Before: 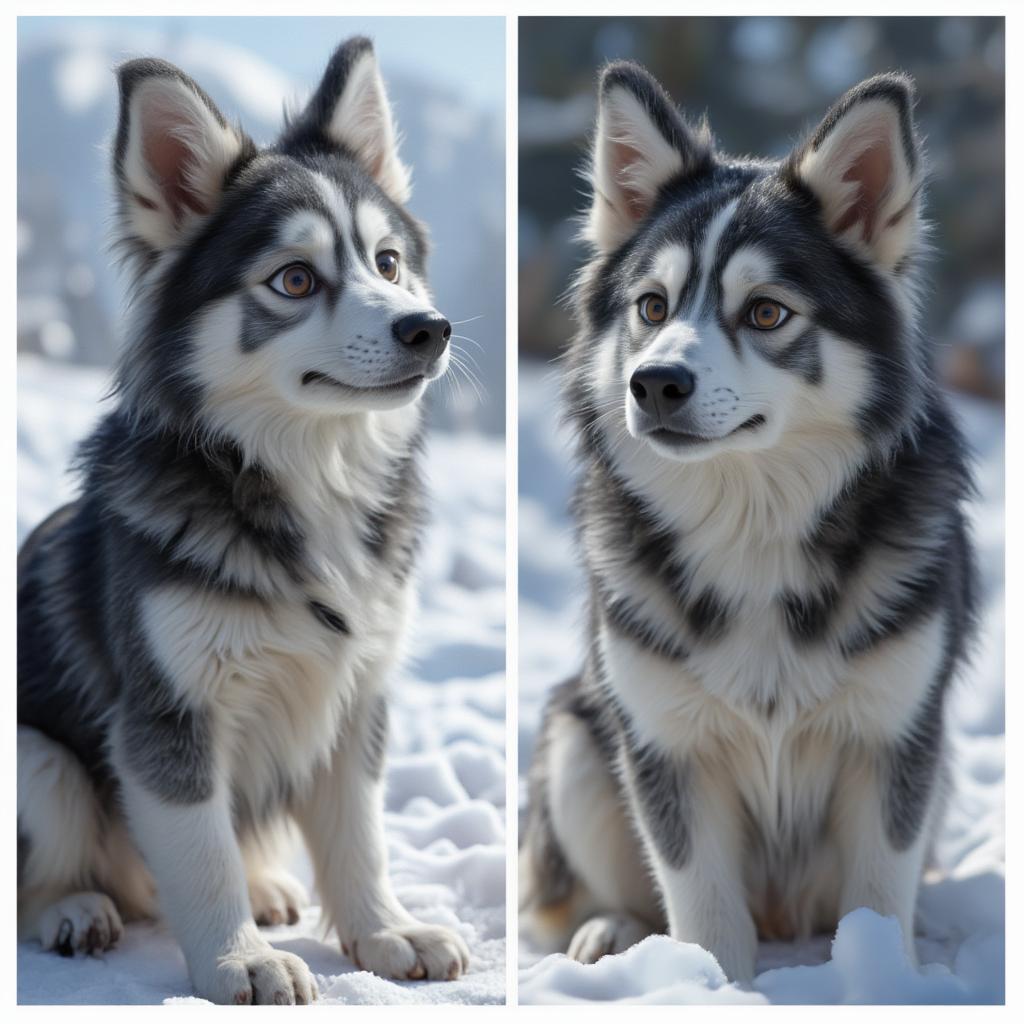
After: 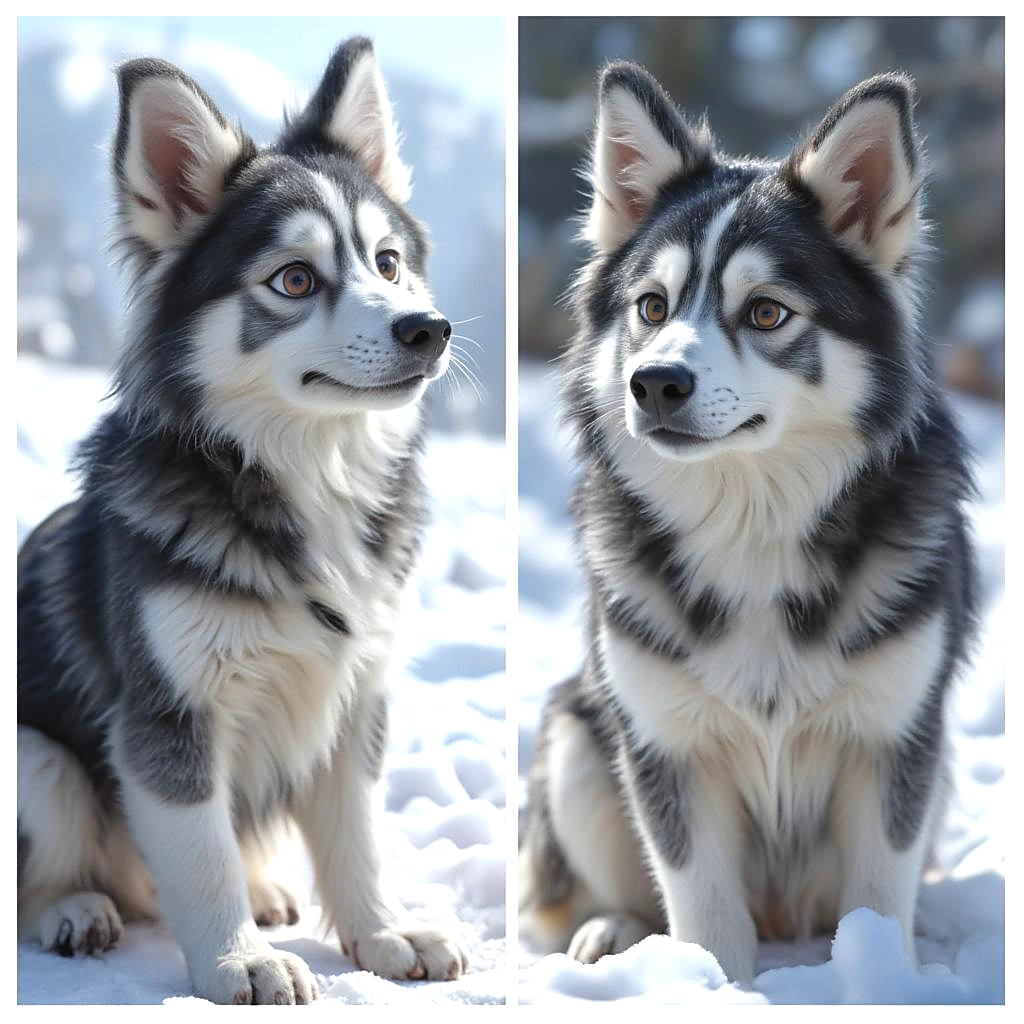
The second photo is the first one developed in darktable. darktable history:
white balance: emerald 1
sharpen: radius 1.864, amount 0.398, threshold 1.271
exposure: black level correction -0.002, exposure 0.54 EV, compensate highlight preservation false
